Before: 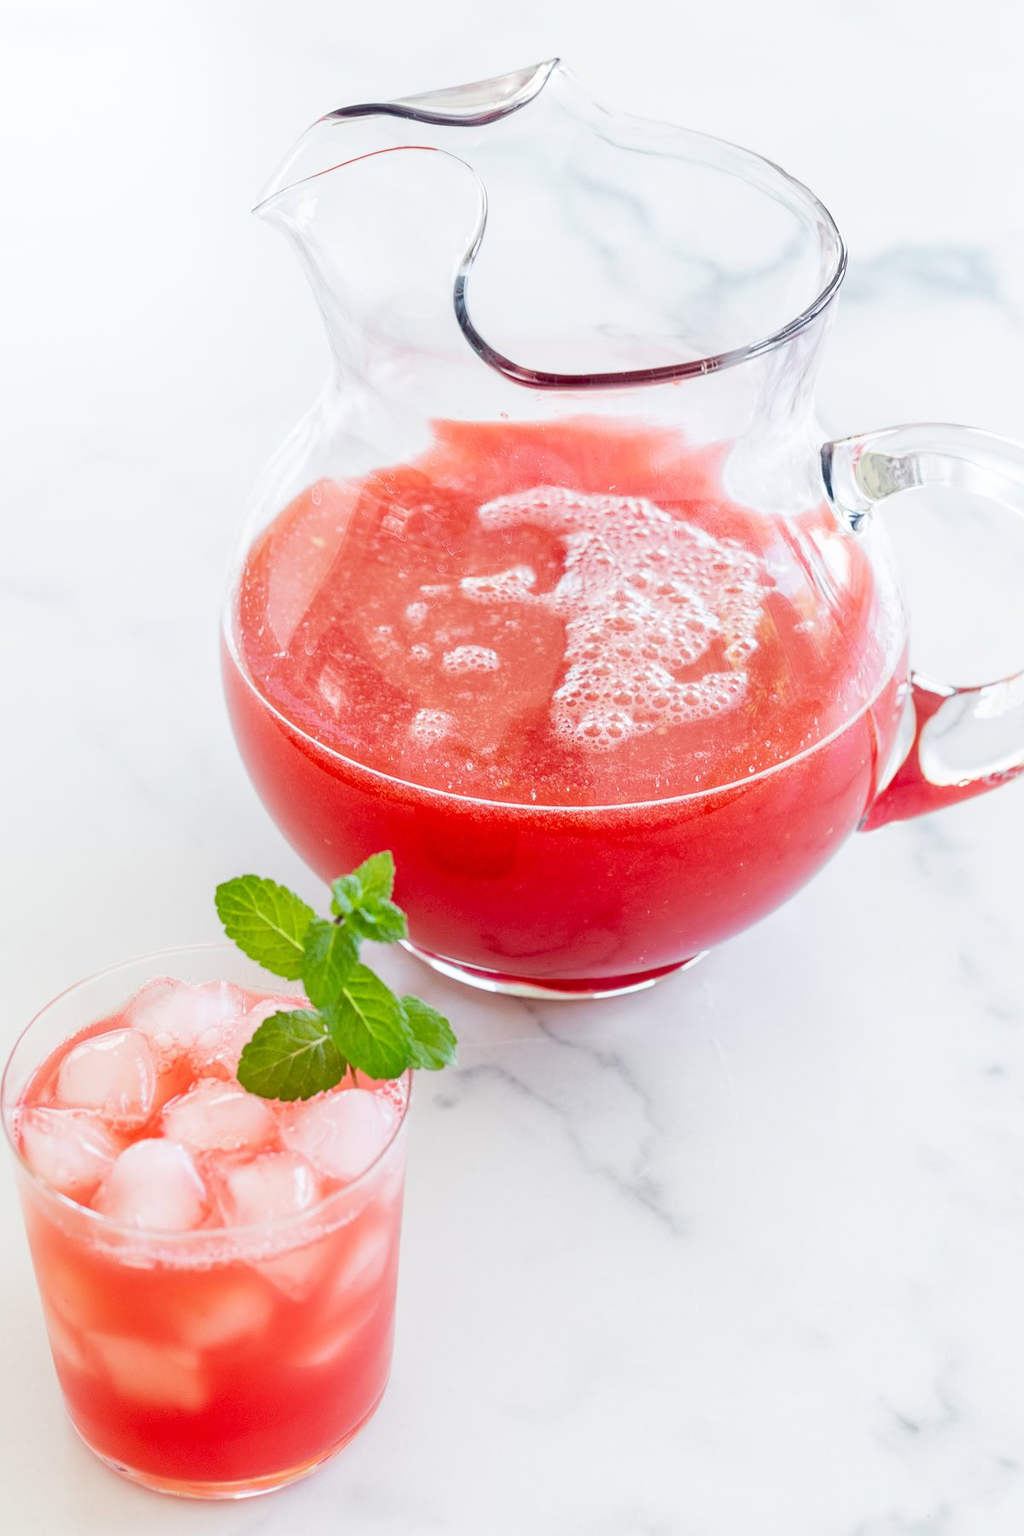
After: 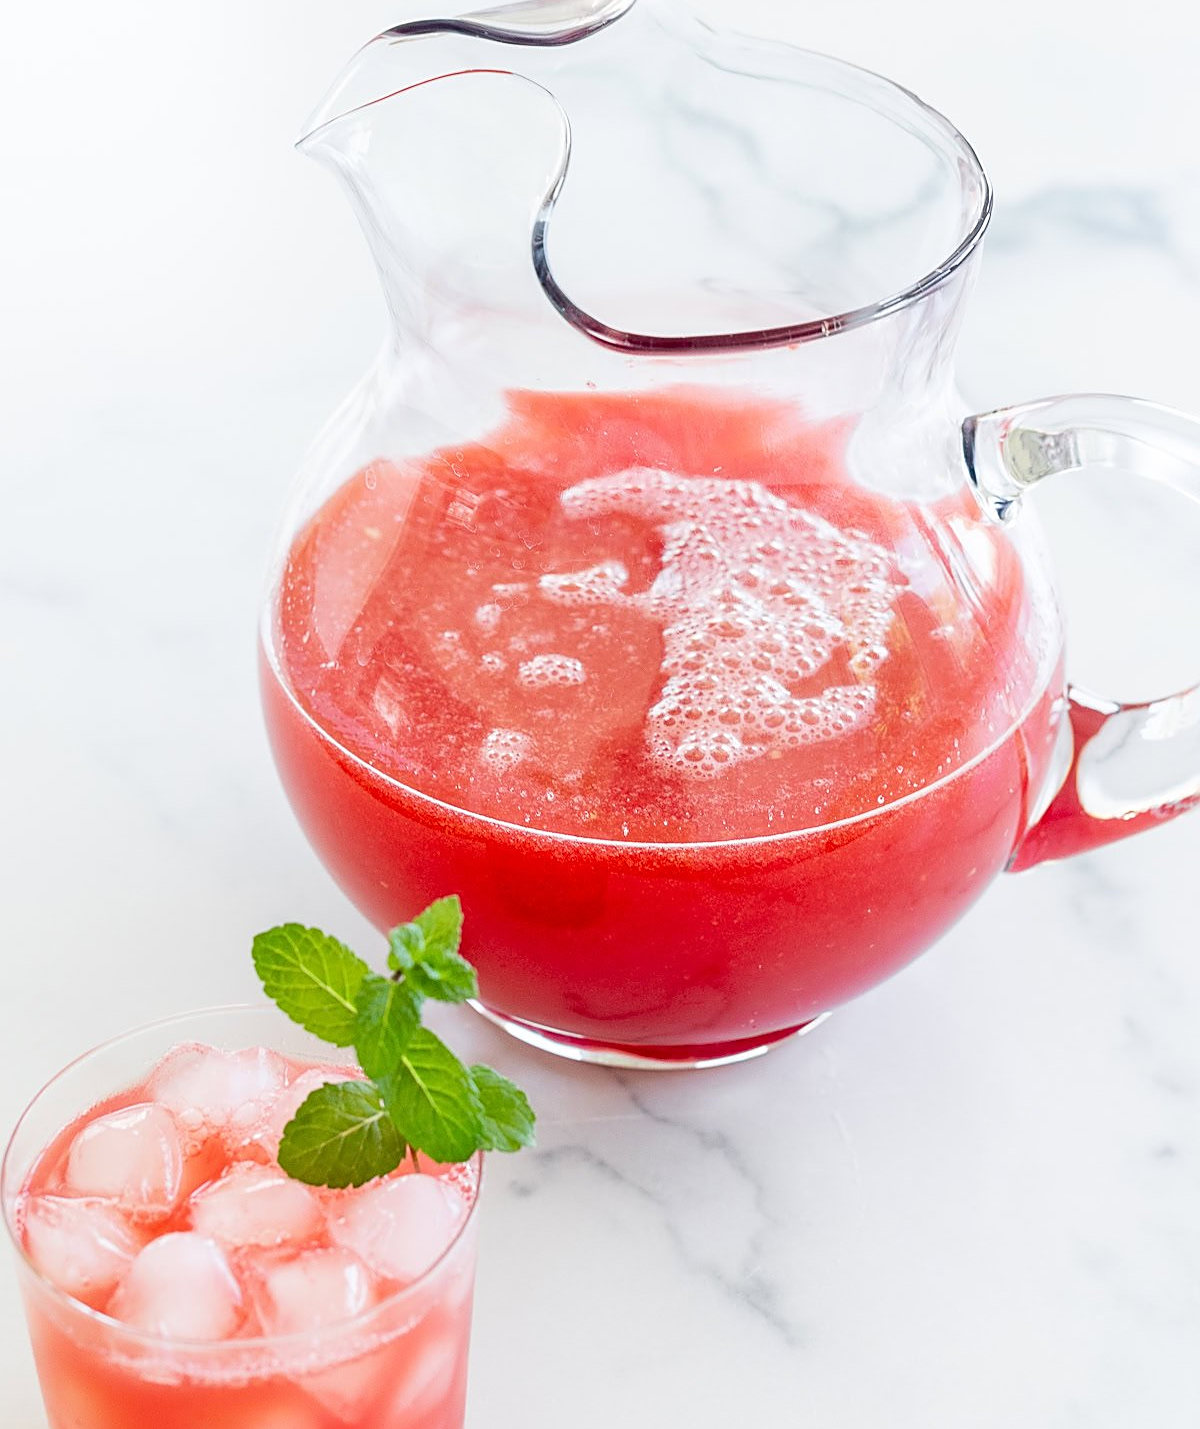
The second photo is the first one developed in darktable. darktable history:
crop and rotate: top 5.668%, bottom 14.912%
sharpen: on, module defaults
